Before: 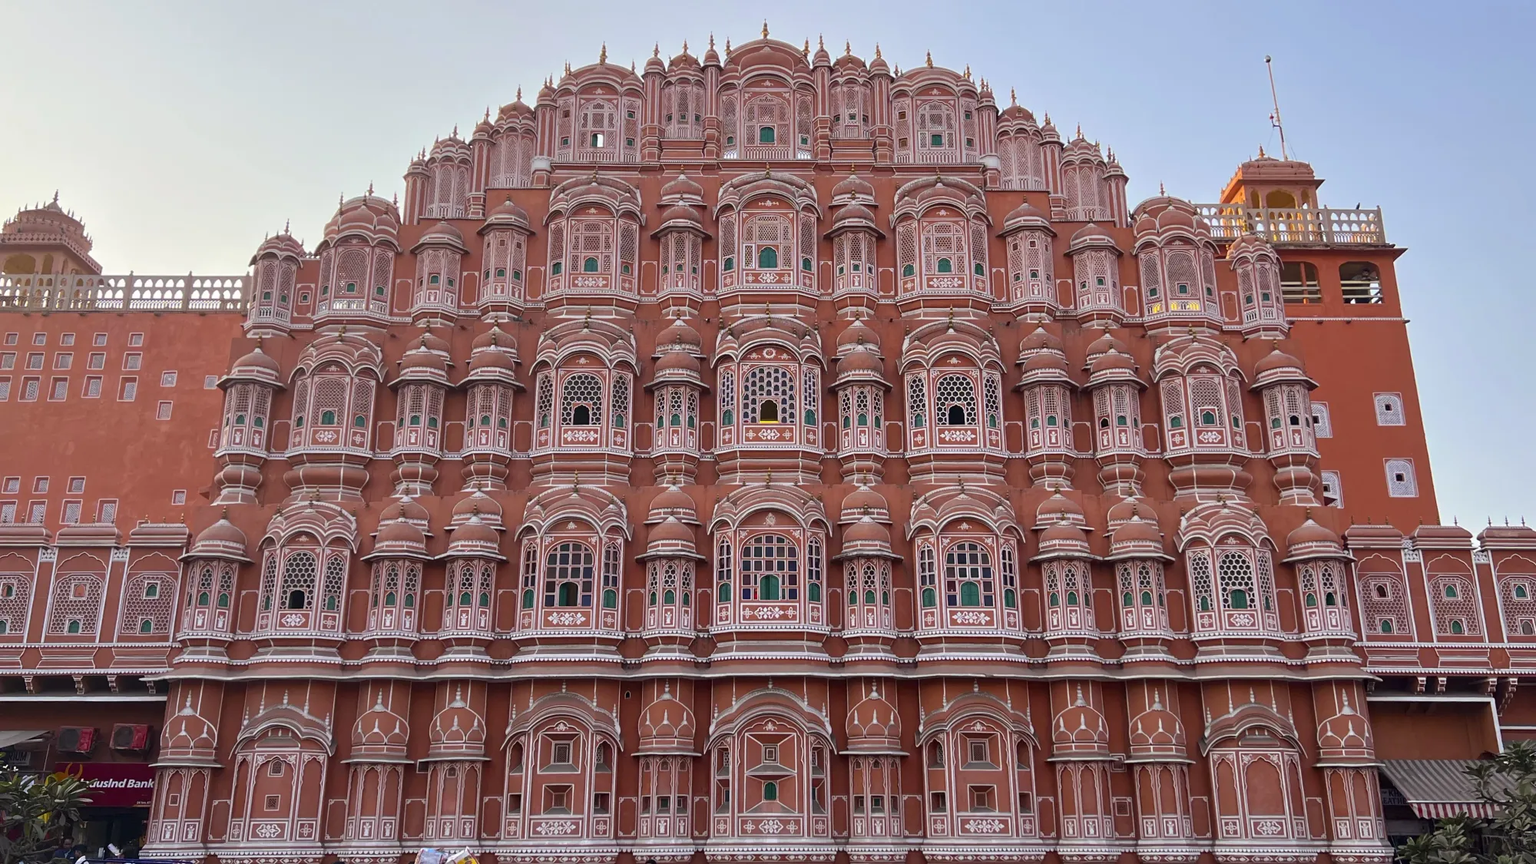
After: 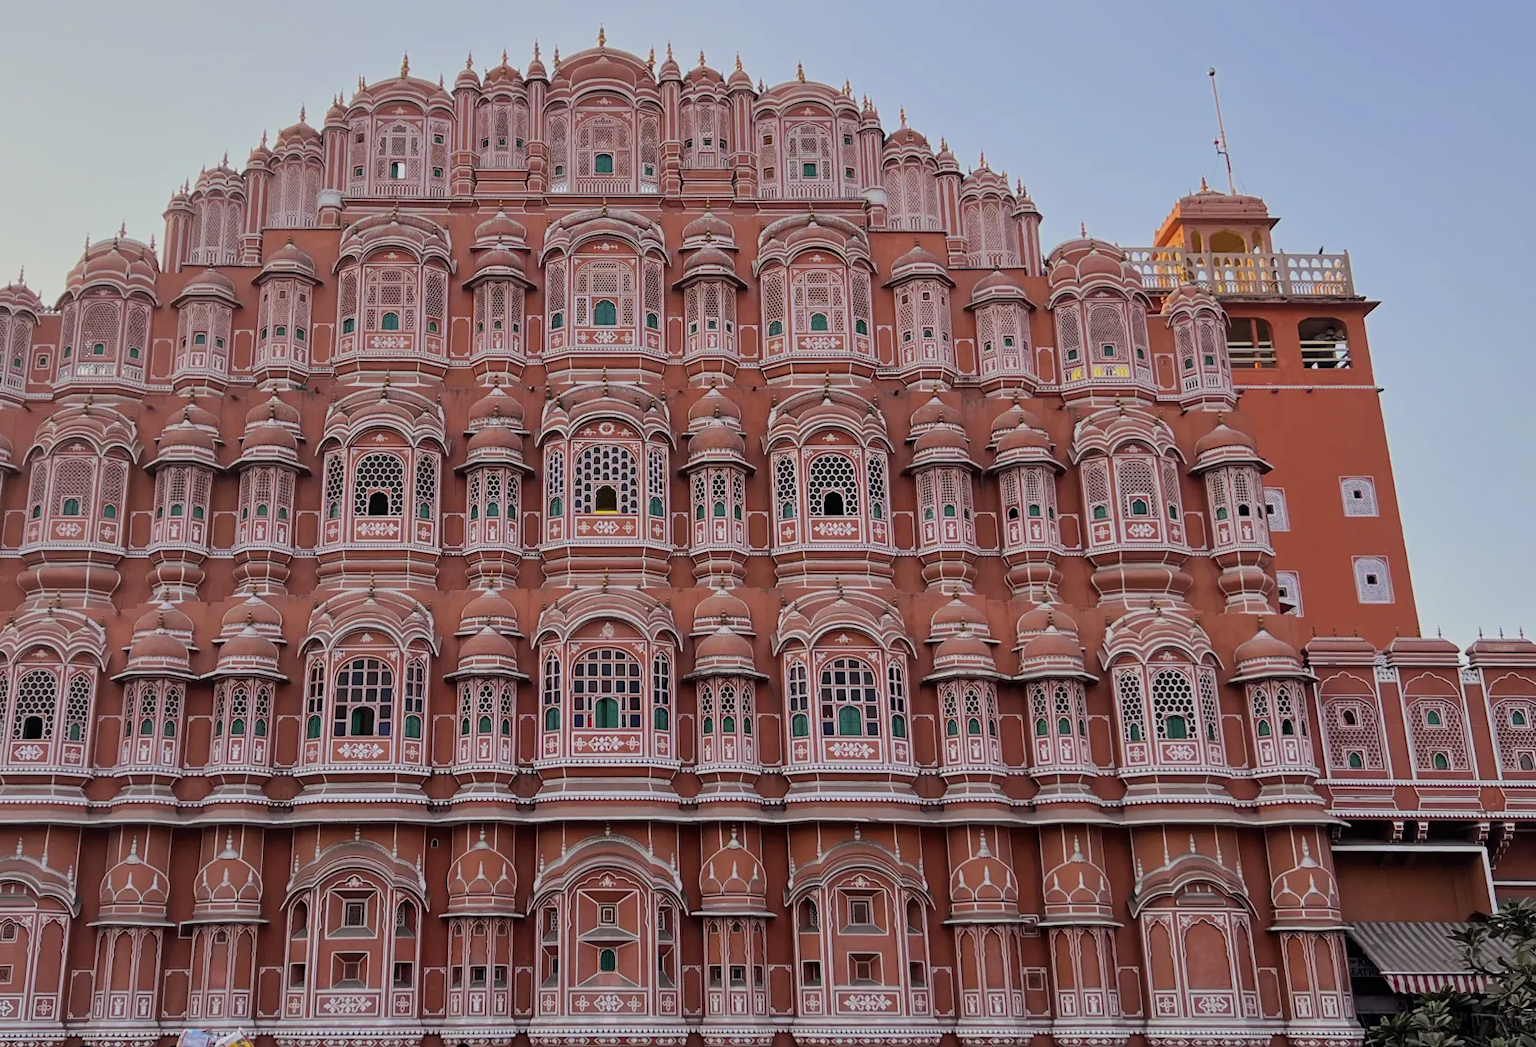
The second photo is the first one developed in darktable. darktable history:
crop: left 17.582%, bottom 0.031%
filmic rgb: black relative exposure -7.48 EV, white relative exposure 4.83 EV, hardness 3.4, color science v6 (2022)
